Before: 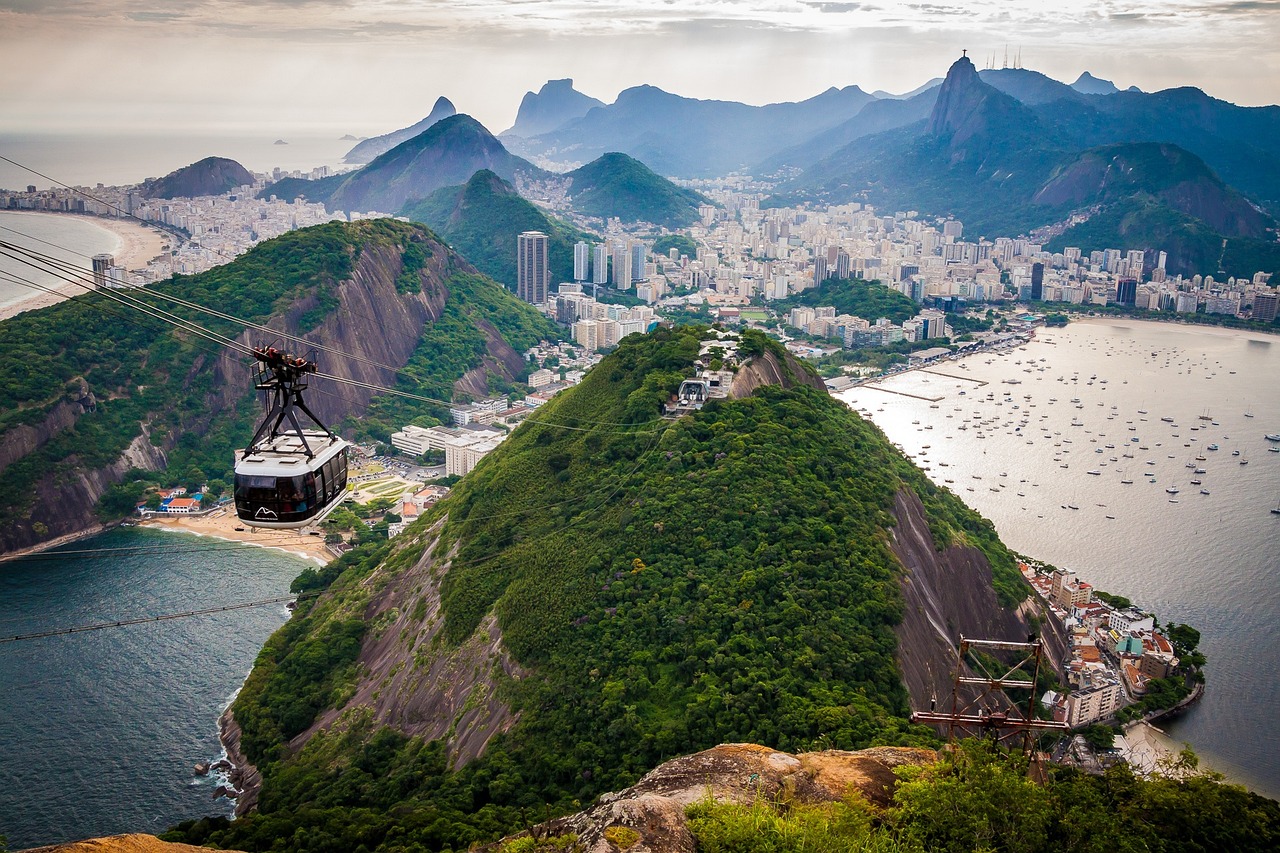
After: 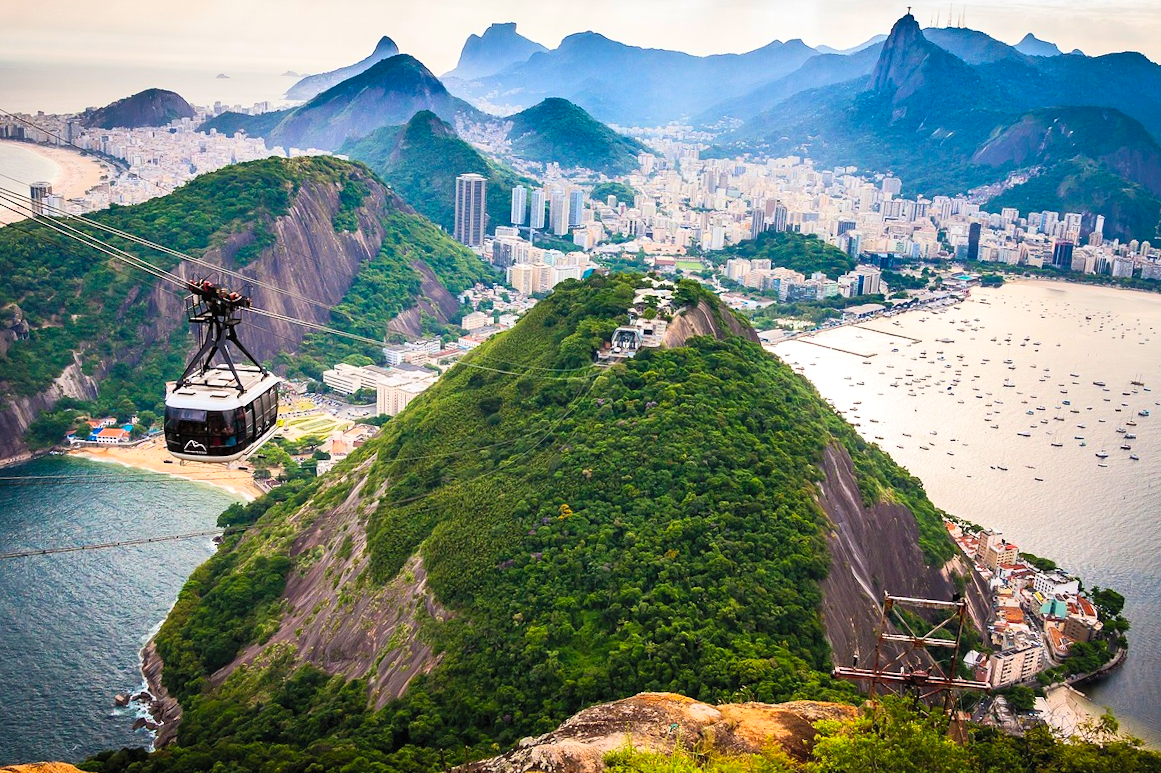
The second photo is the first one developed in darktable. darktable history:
crop and rotate: angle -1.96°, left 3.097%, top 4.154%, right 1.586%, bottom 0.529%
contrast brightness saturation: contrast 0.24, brightness 0.26, saturation 0.39
shadows and highlights: shadows 12, white point adjustment 1.2, soften with gaussian
